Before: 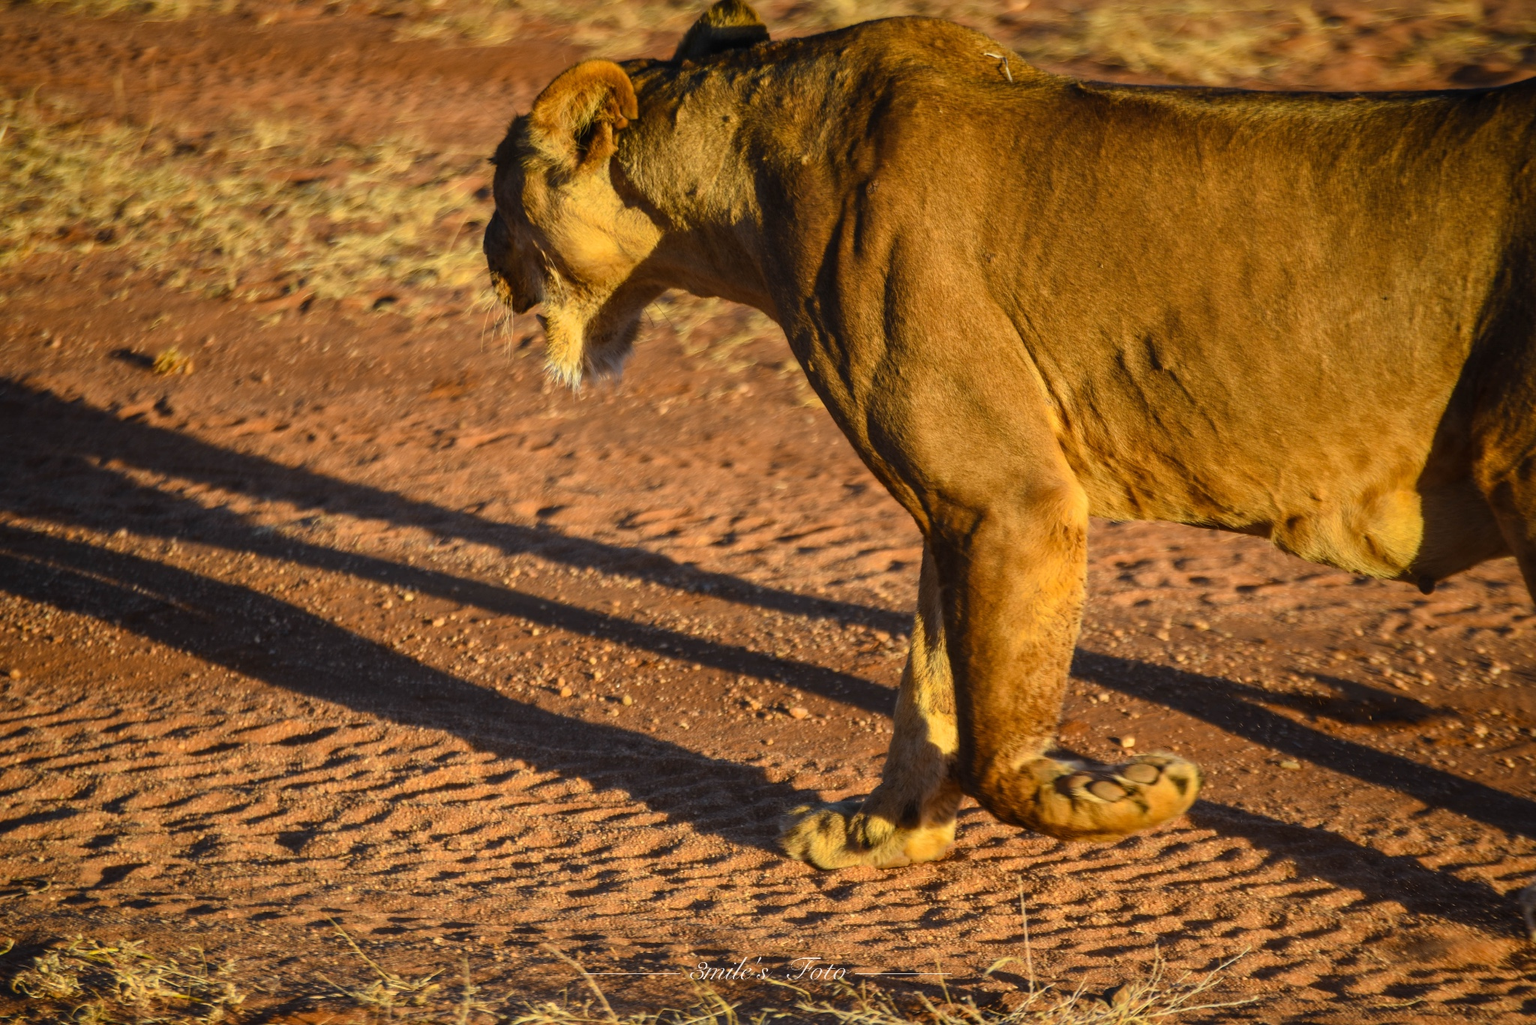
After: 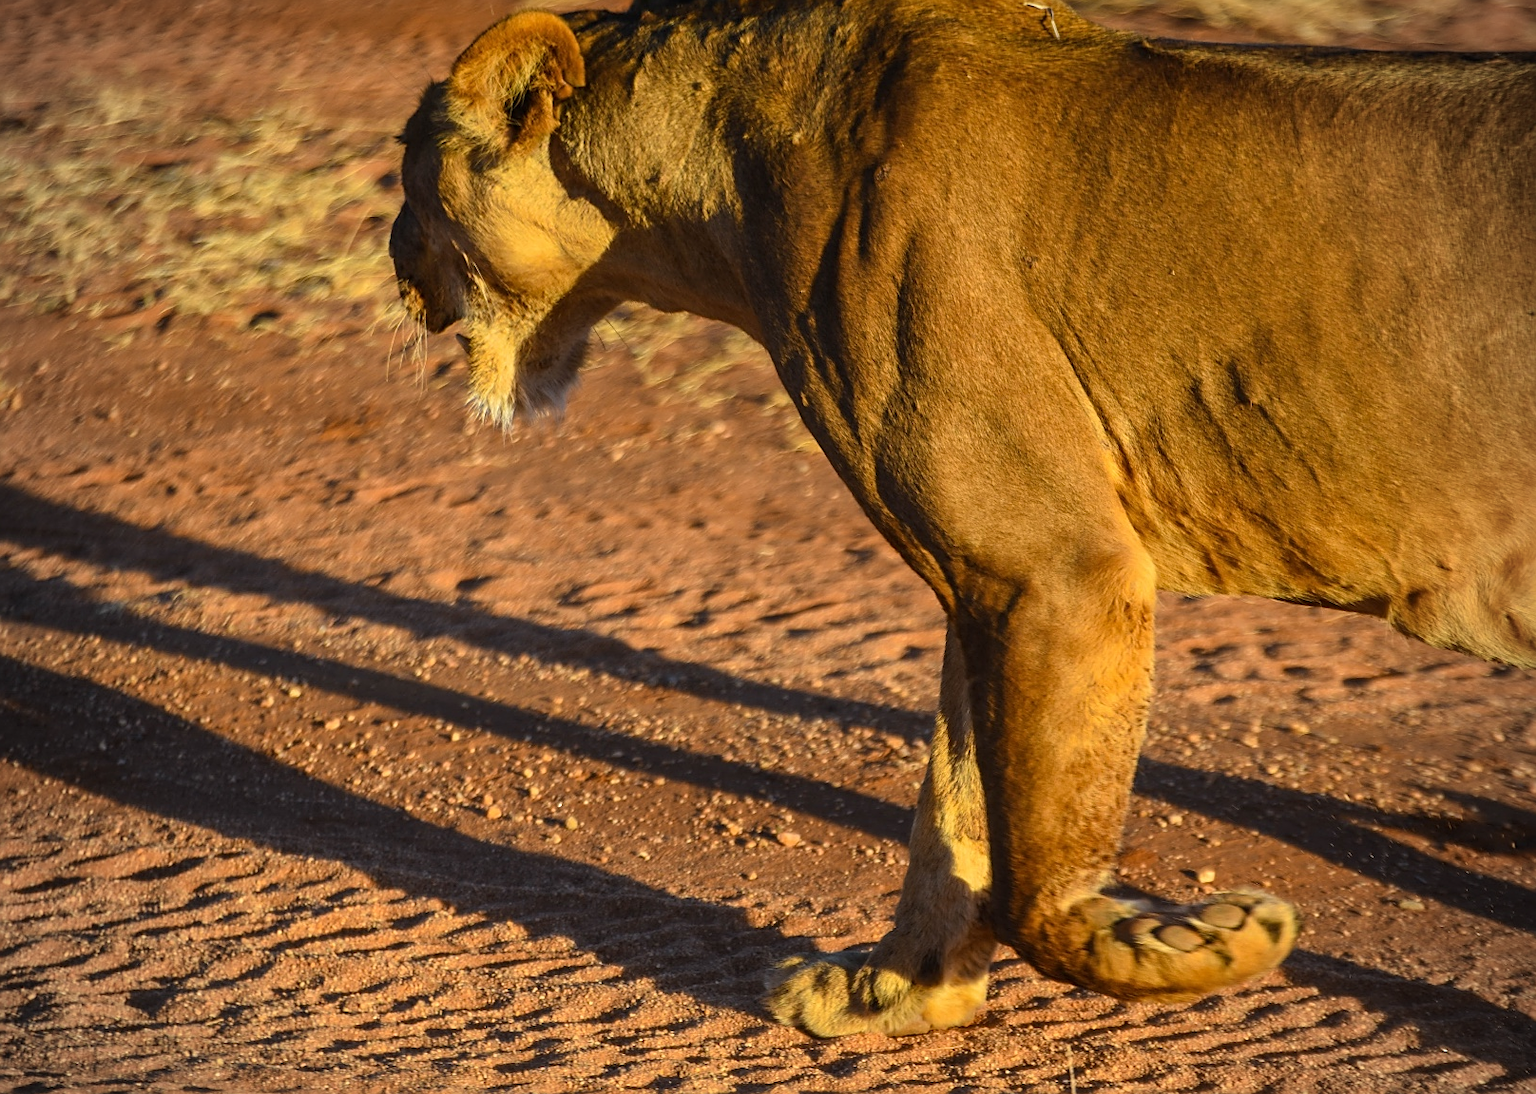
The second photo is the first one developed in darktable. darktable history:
vignetting: fall-off radius 94.02%, brightness -0.618, saturation -0.684, unbound false
exposure: compensate highlight preservation false
sharpen: on, module defaults
crop: left 11.48%, top 5.023%, right 9.585%, bottom 10.659%
